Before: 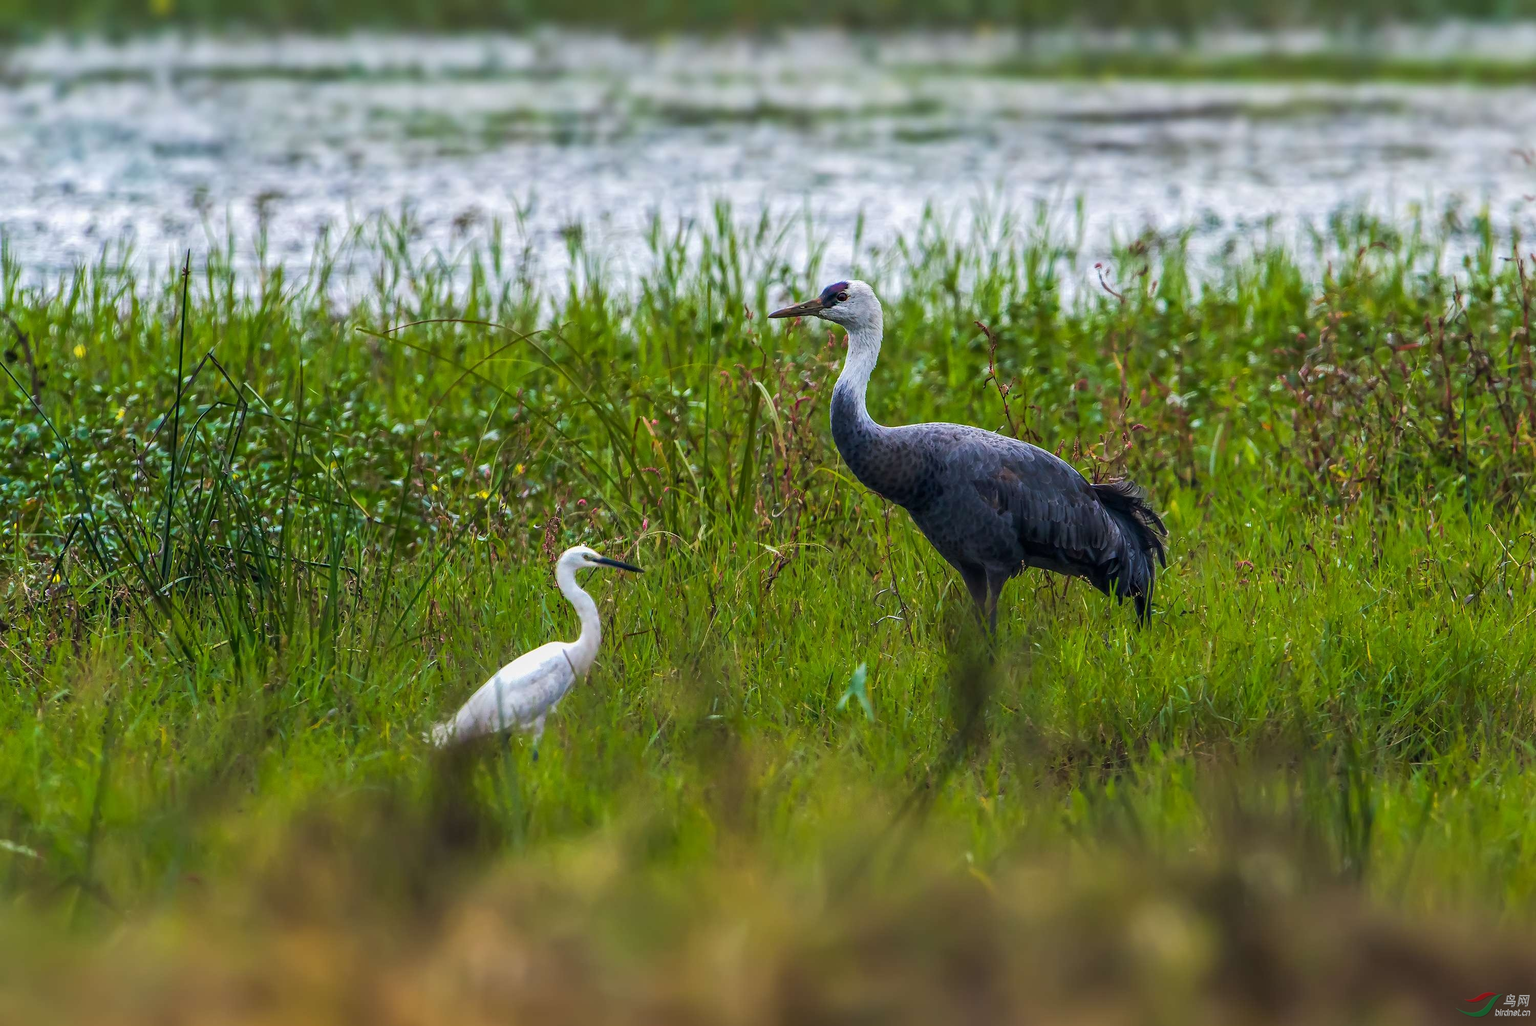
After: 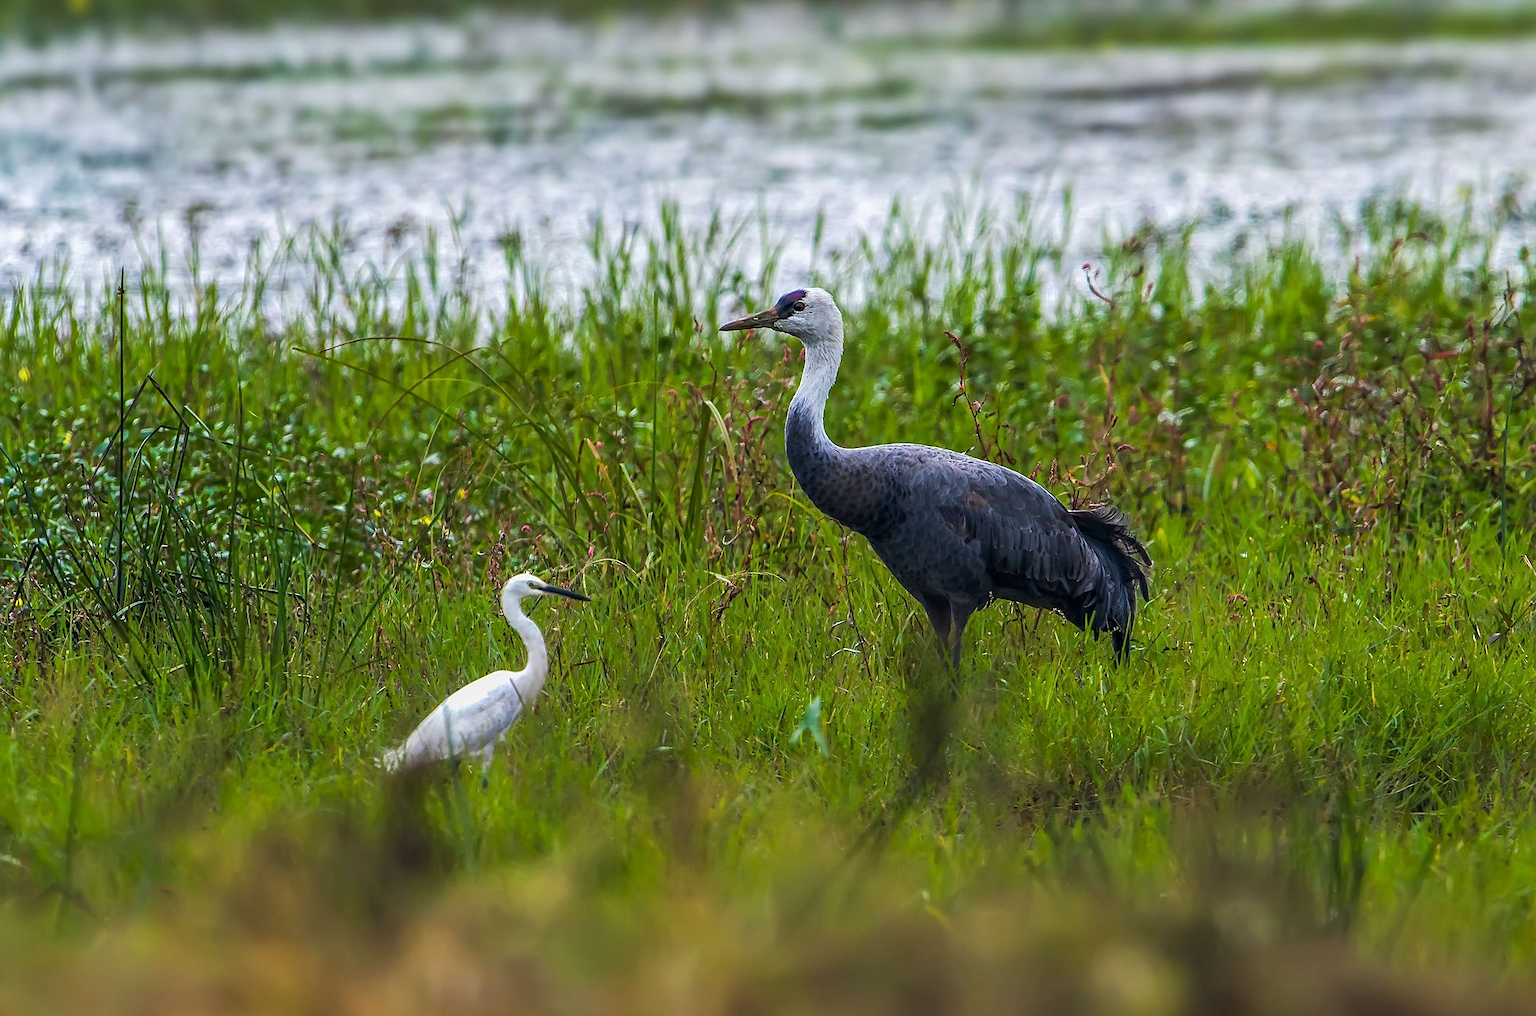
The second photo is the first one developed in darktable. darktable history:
rotate and perspective: rotation 0.062°, lens shift (vertical) 0.115, lens shift (horizontal) -0.133, crop left 0.047, crop right 0.94, crop top 0.061, crop bottom 0.94
sharpen: on, module defaults
